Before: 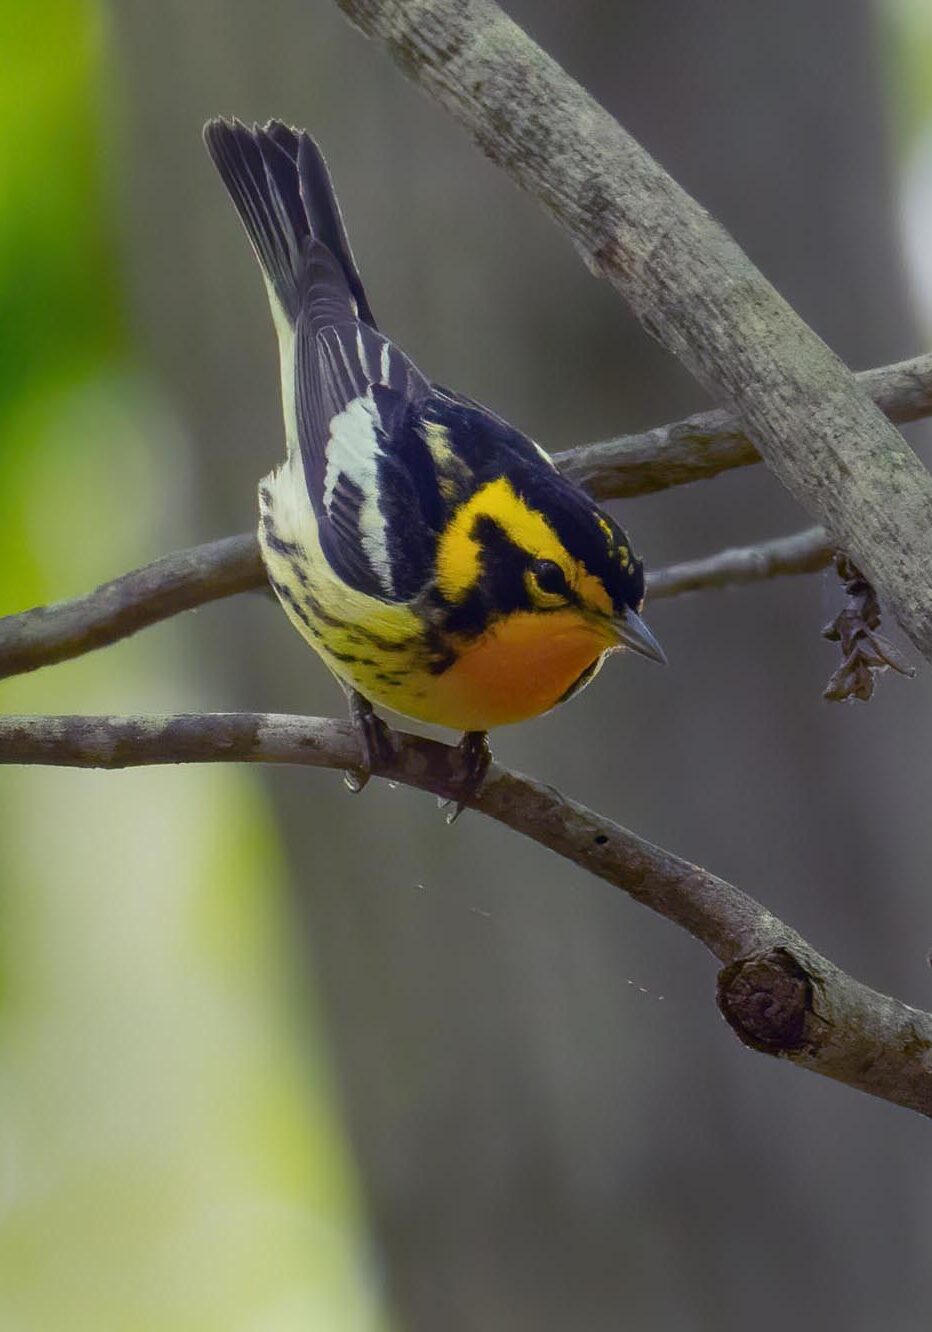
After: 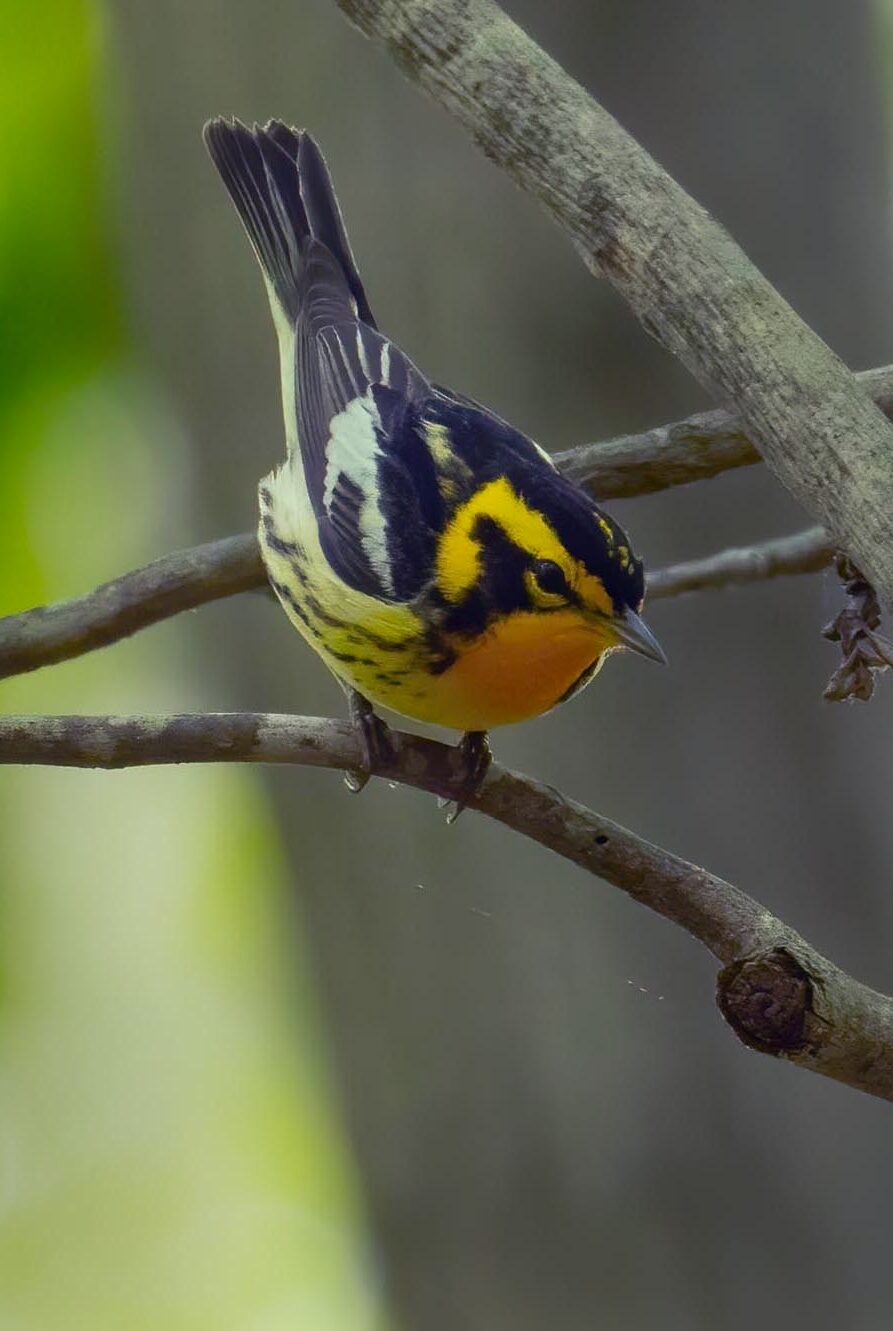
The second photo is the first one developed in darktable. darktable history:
color correction: highlights a* -4.28, highlights b* 6.53
crop: right 4.126%, bottom 0.031%
